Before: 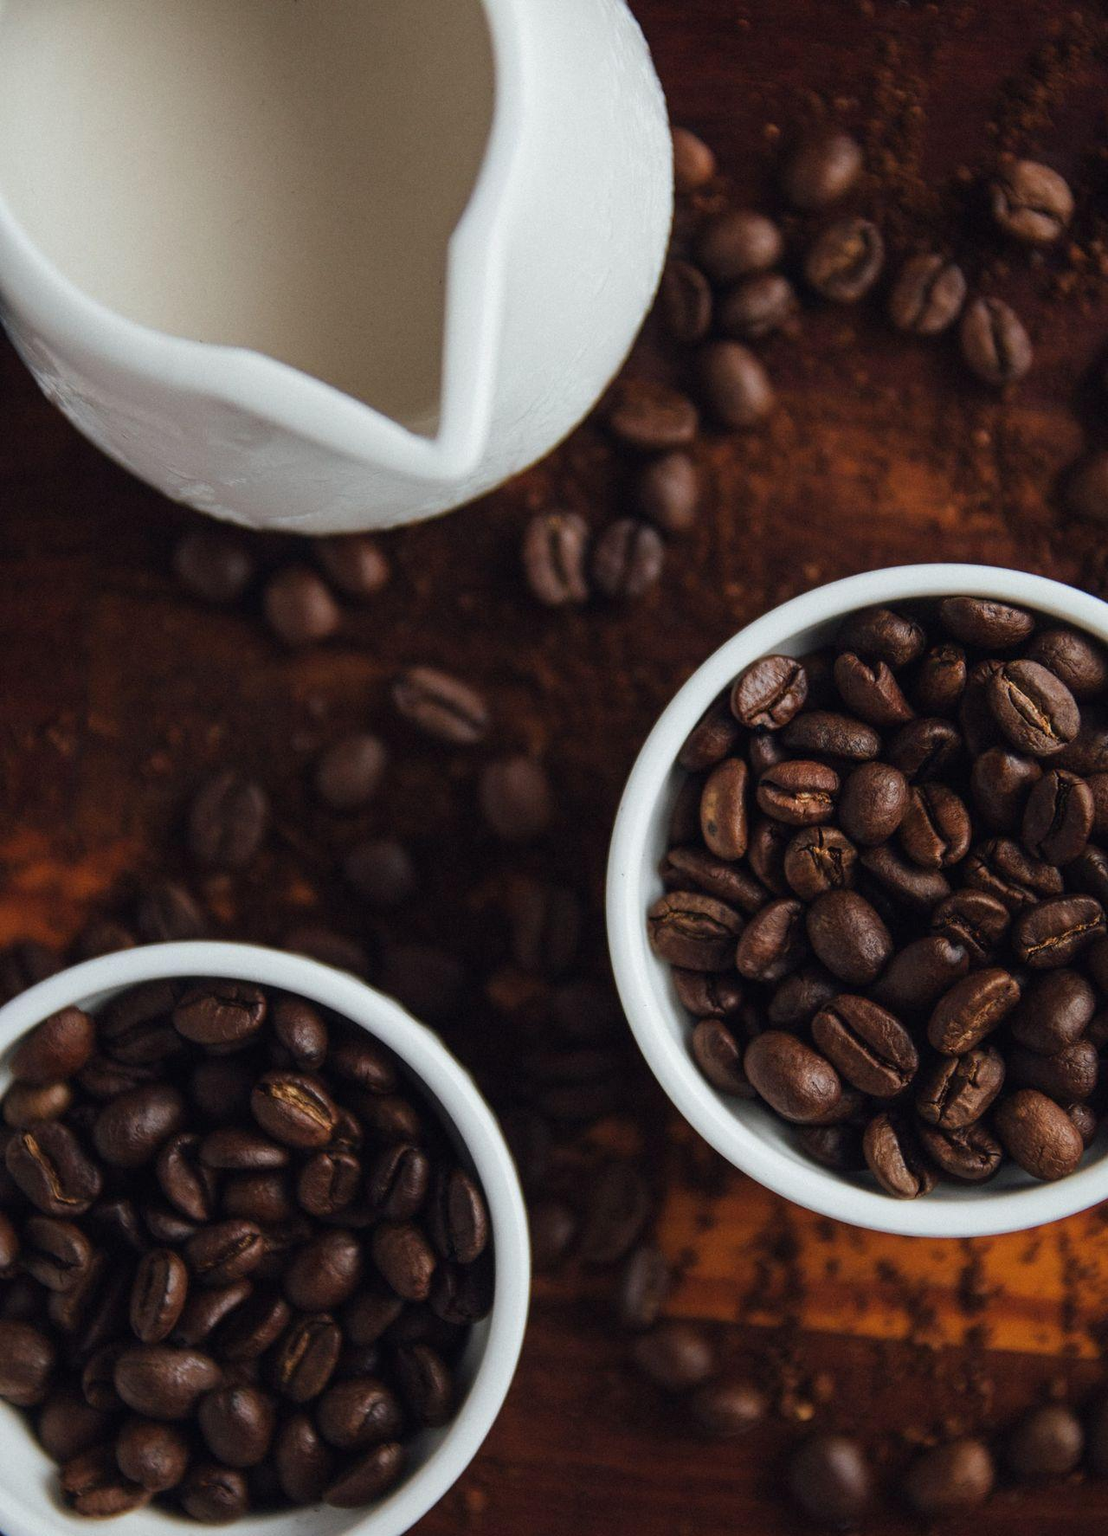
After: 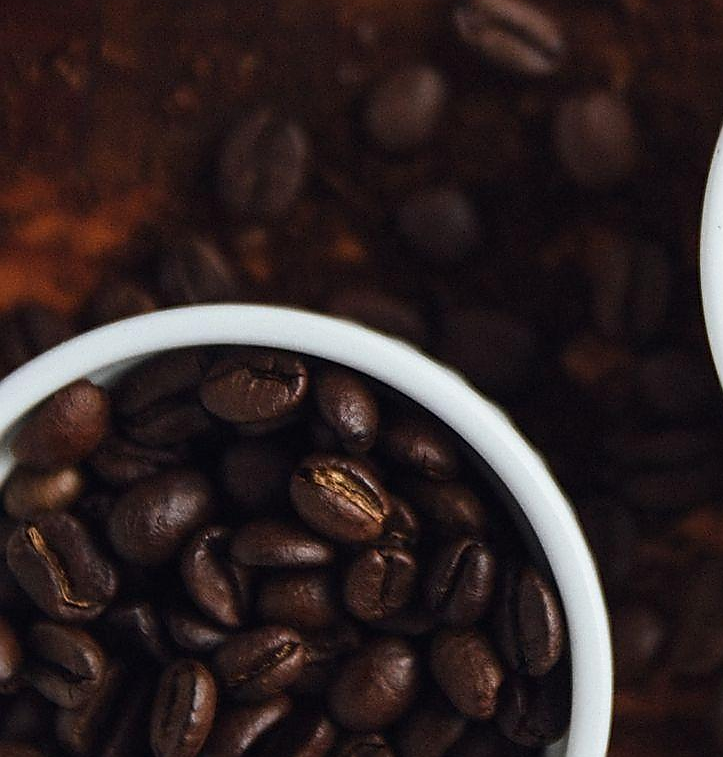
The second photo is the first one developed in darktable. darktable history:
contrast brightness saturation: contrast 0.15, brightness 0.052
sharpen: radius 1.367, amount 1.244, threshold 0.794
crop: top 44.169%, right 43.472%, bottom 13.138%
